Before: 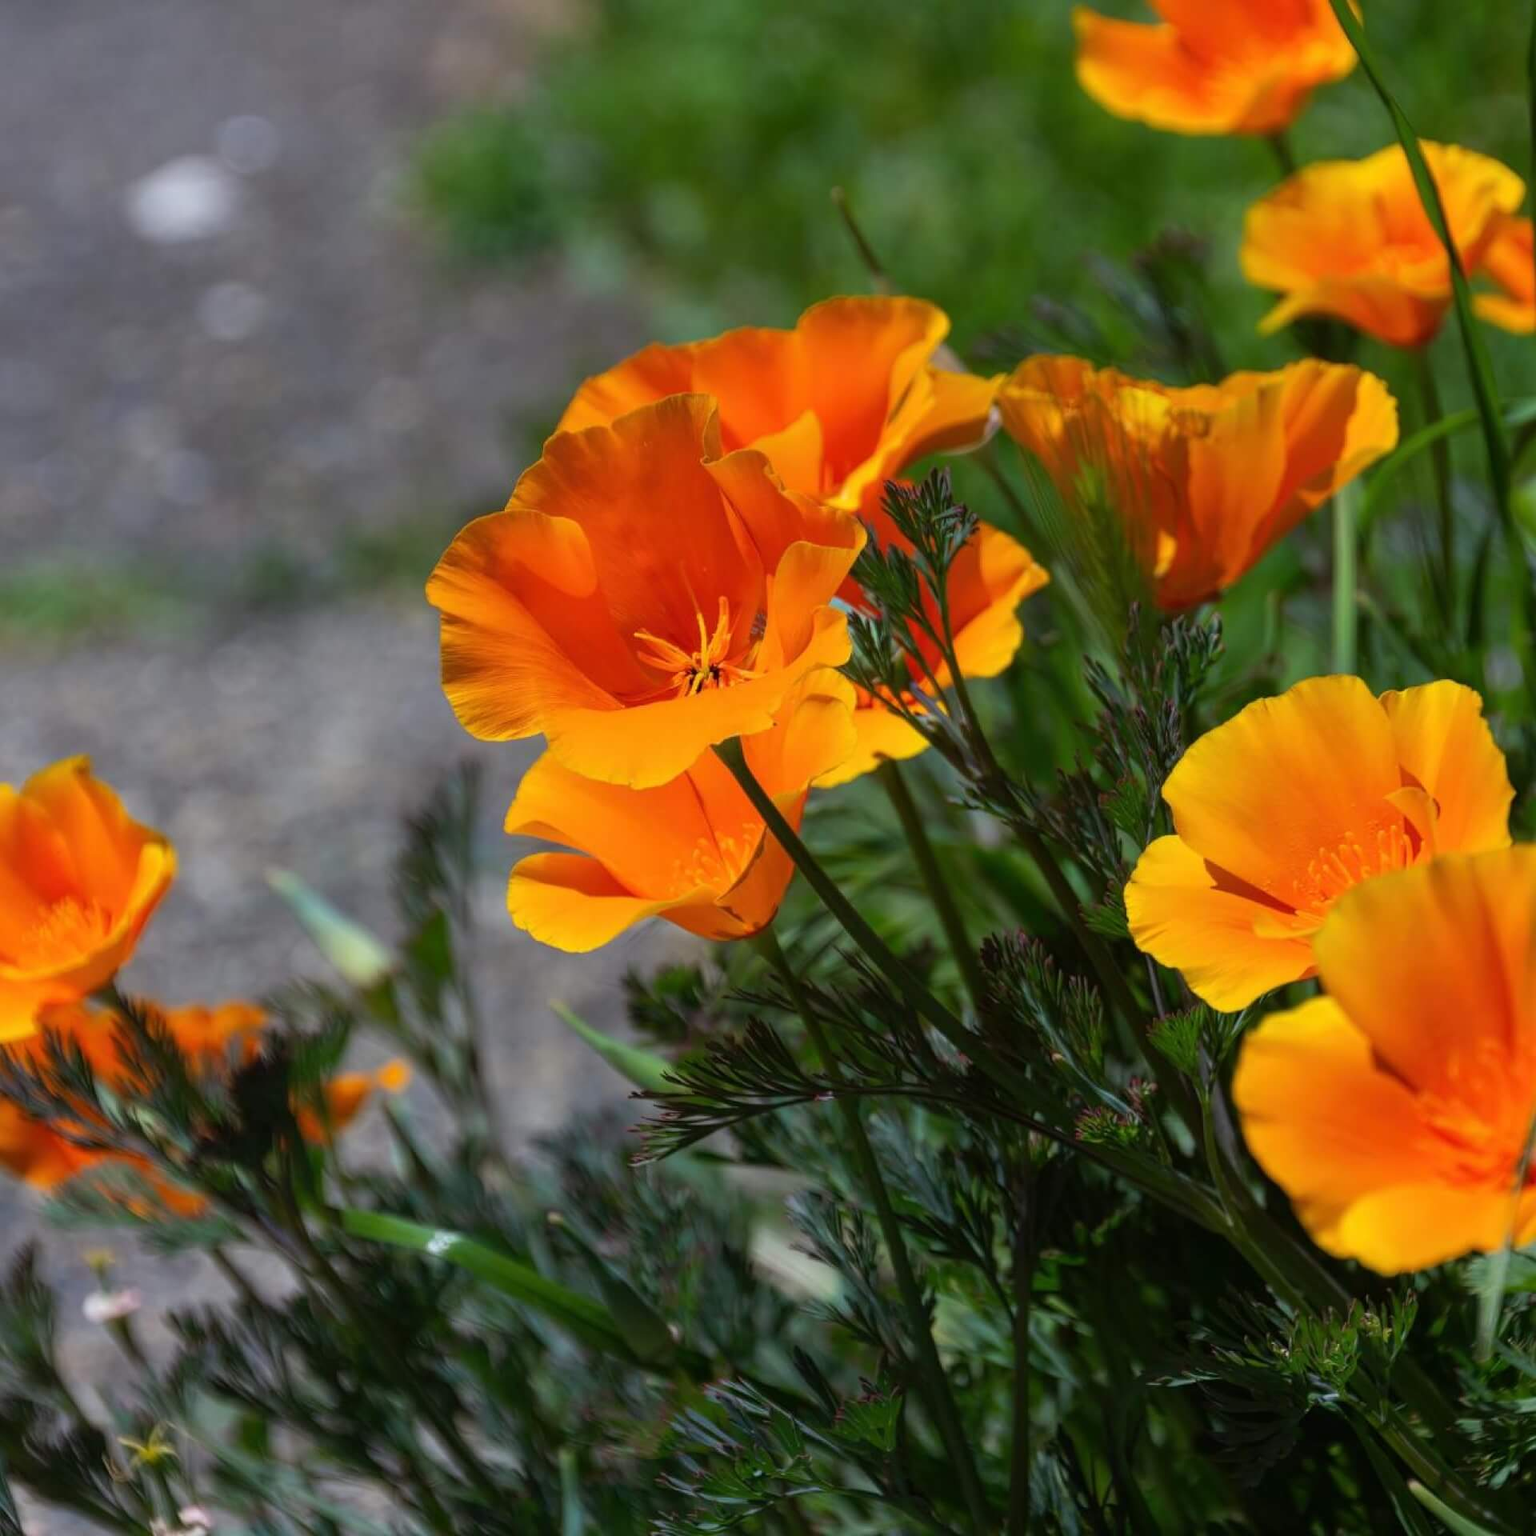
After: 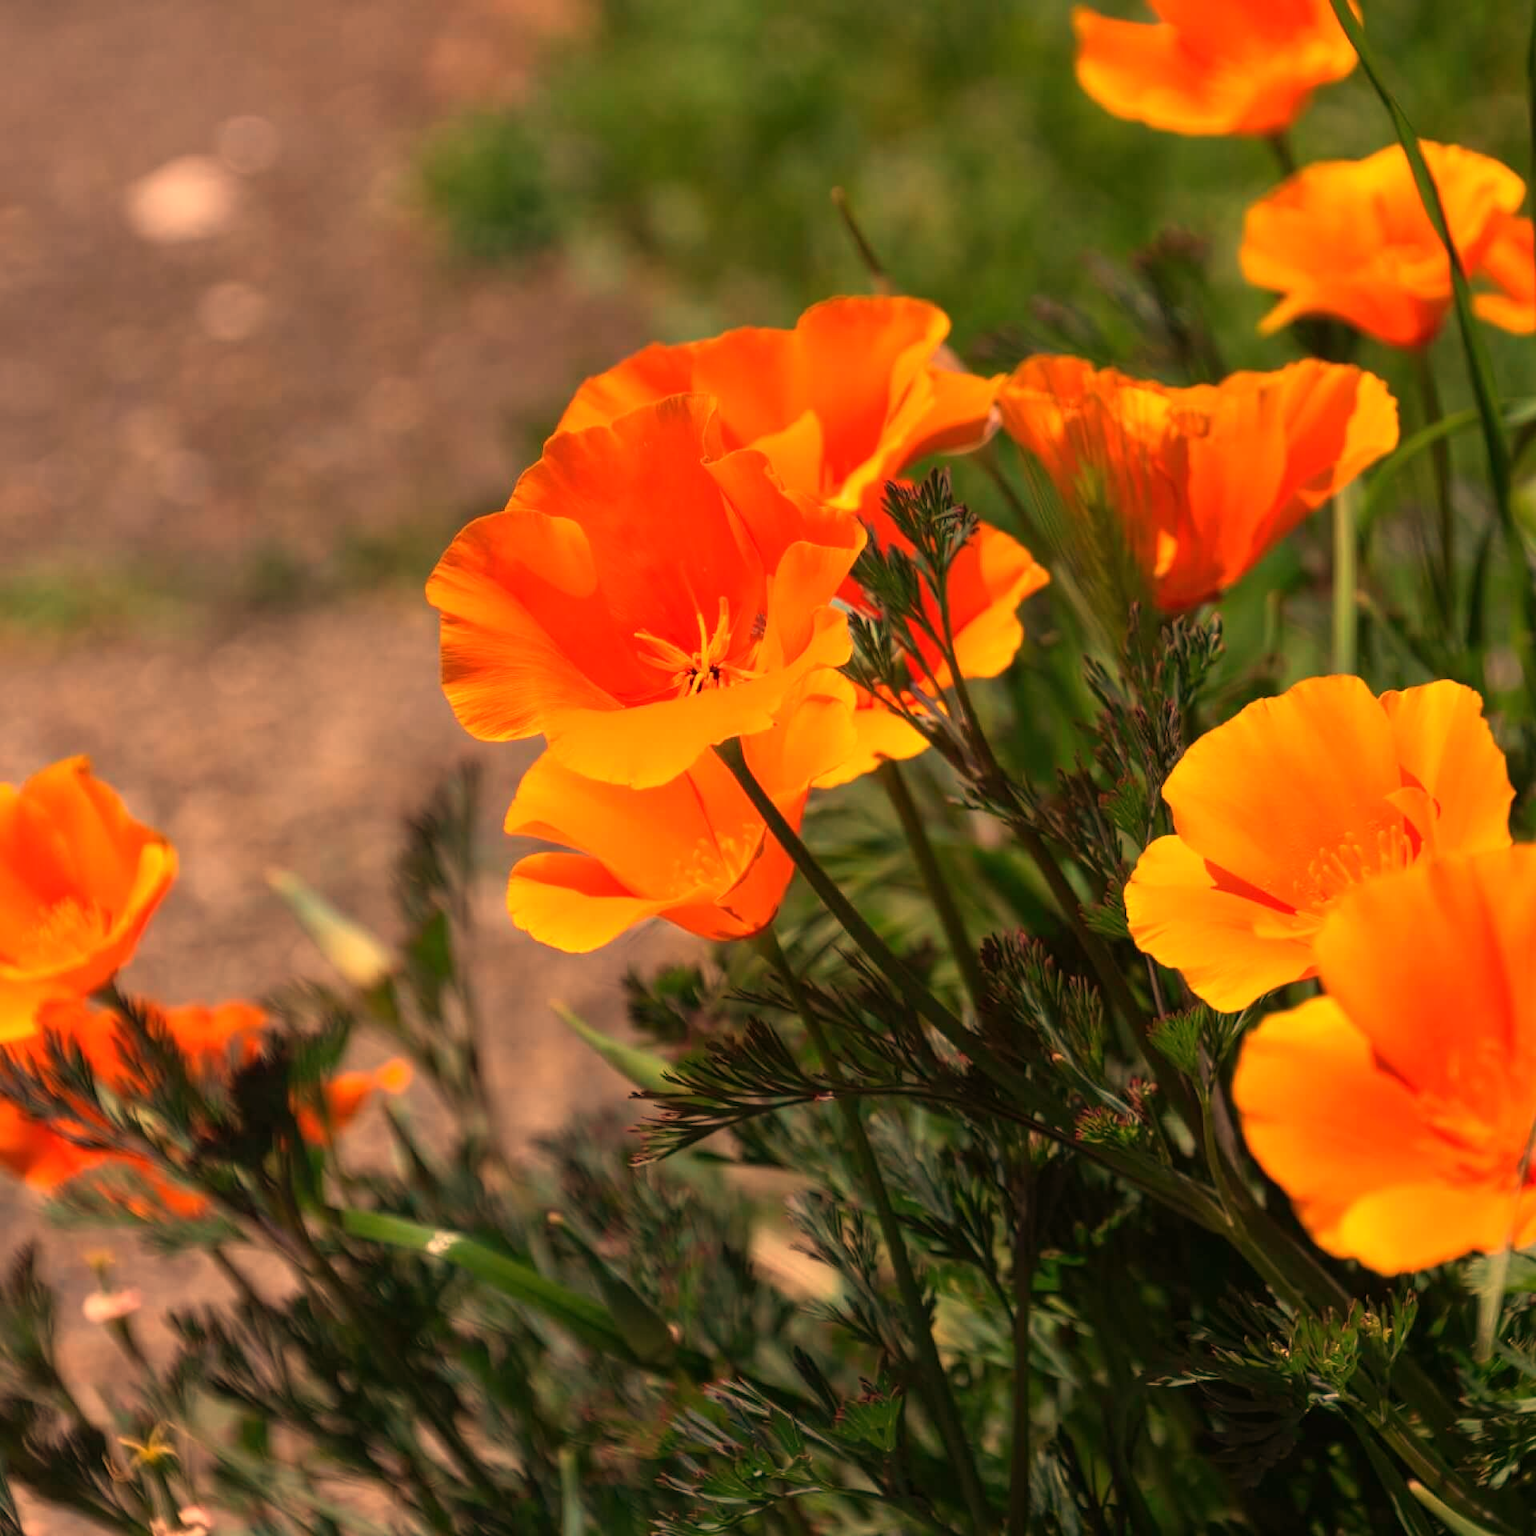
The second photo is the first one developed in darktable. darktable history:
white balance: red 1.467, blue 0.684
